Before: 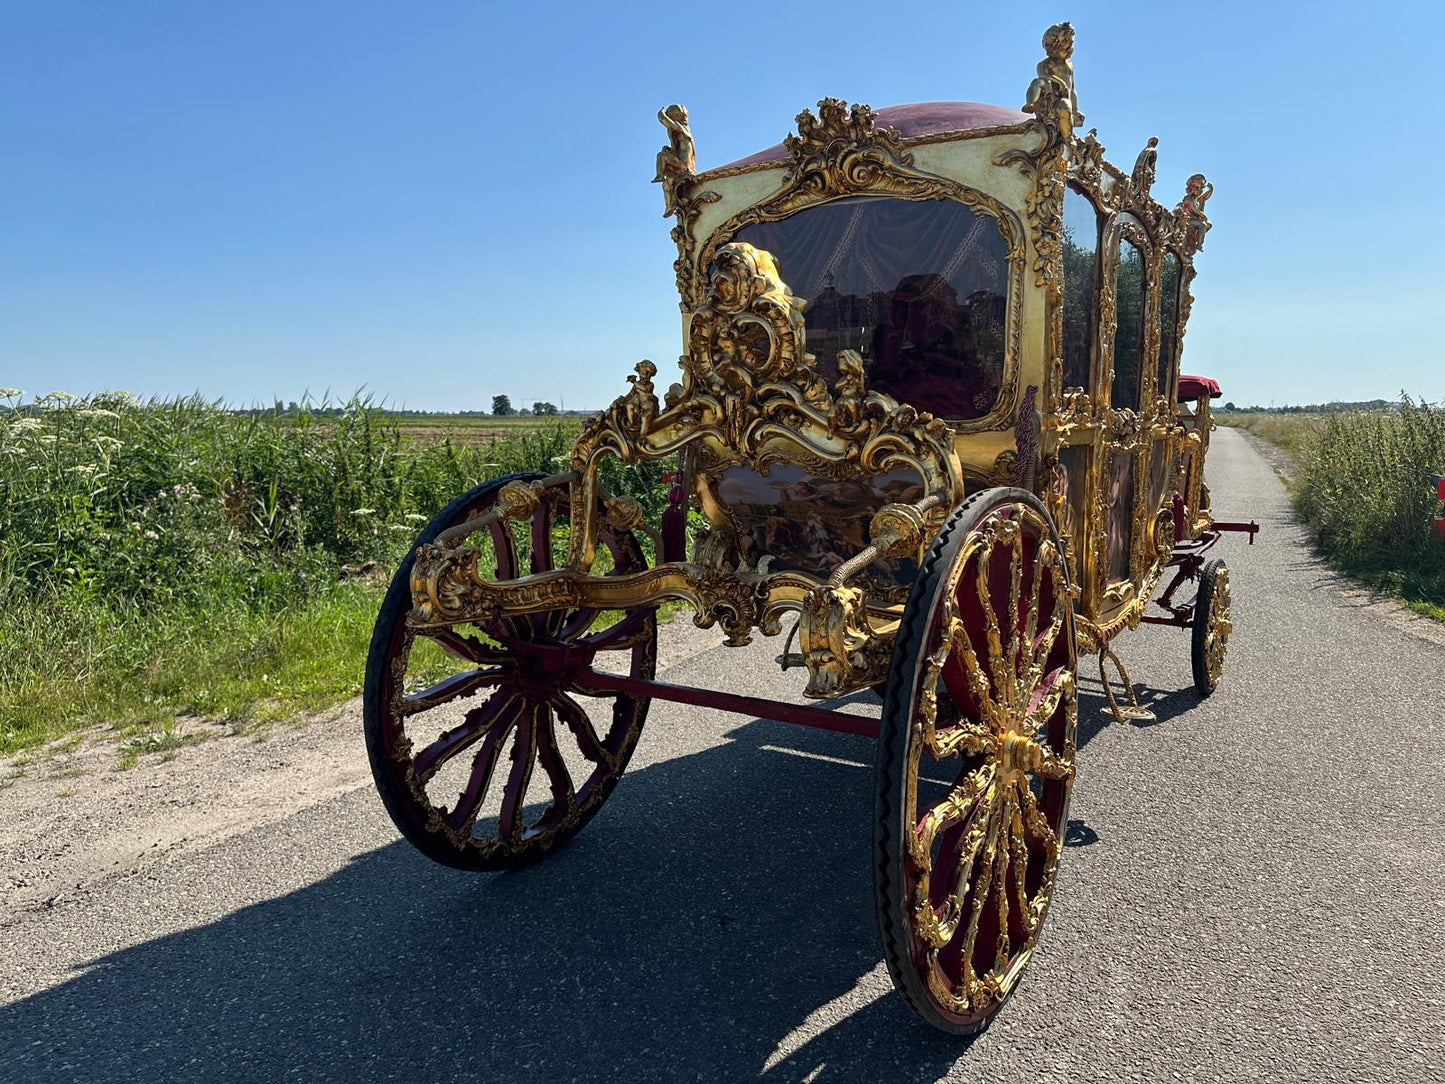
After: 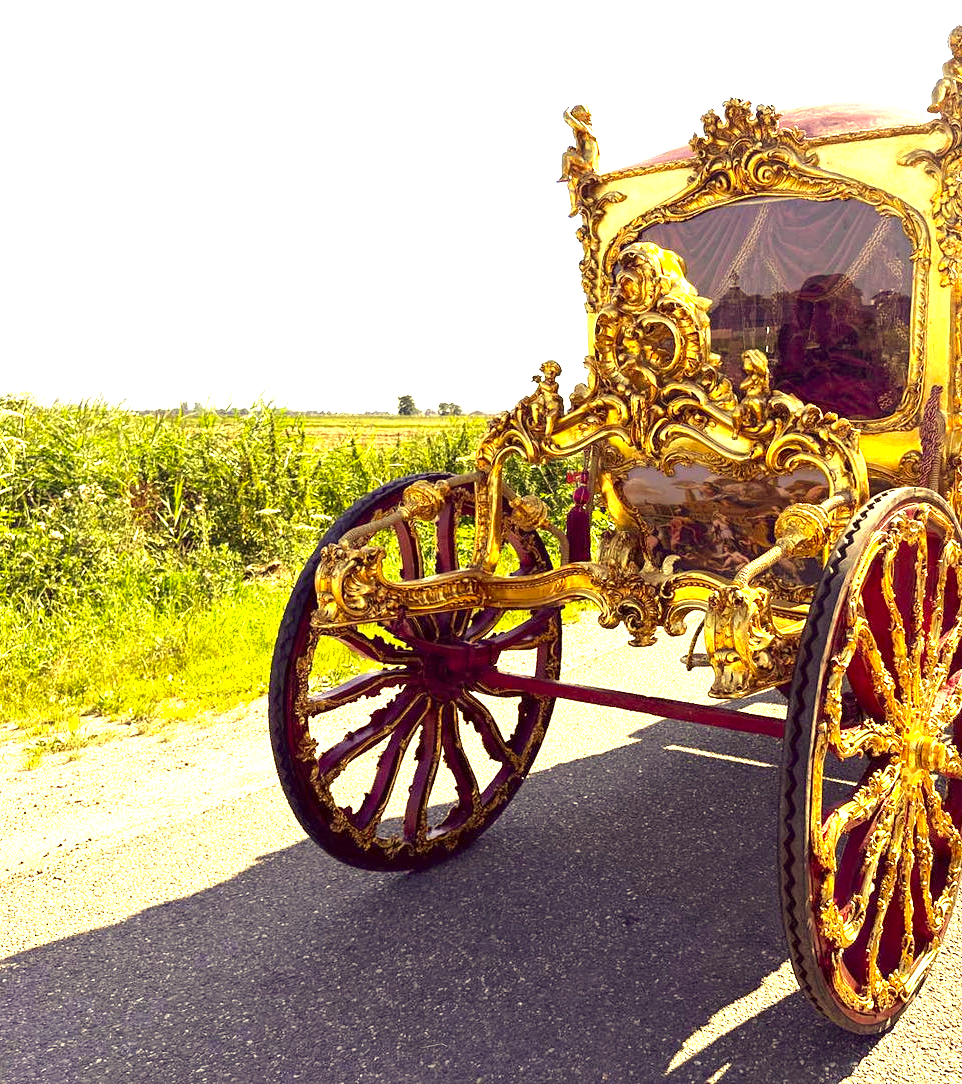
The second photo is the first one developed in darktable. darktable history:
exposure: exposure 2.259 EV, compensate highlight preservation false
color correction: highlights a* 9.59, highlights b* 39.29, shadows a* 14.37, shadows b* 3.68
crop and rotate: left 6.611%, right 26.791%
tone equalizer: edges refinement/feathering 500, mask exposure compensation -1.57 EV, preserve details no
